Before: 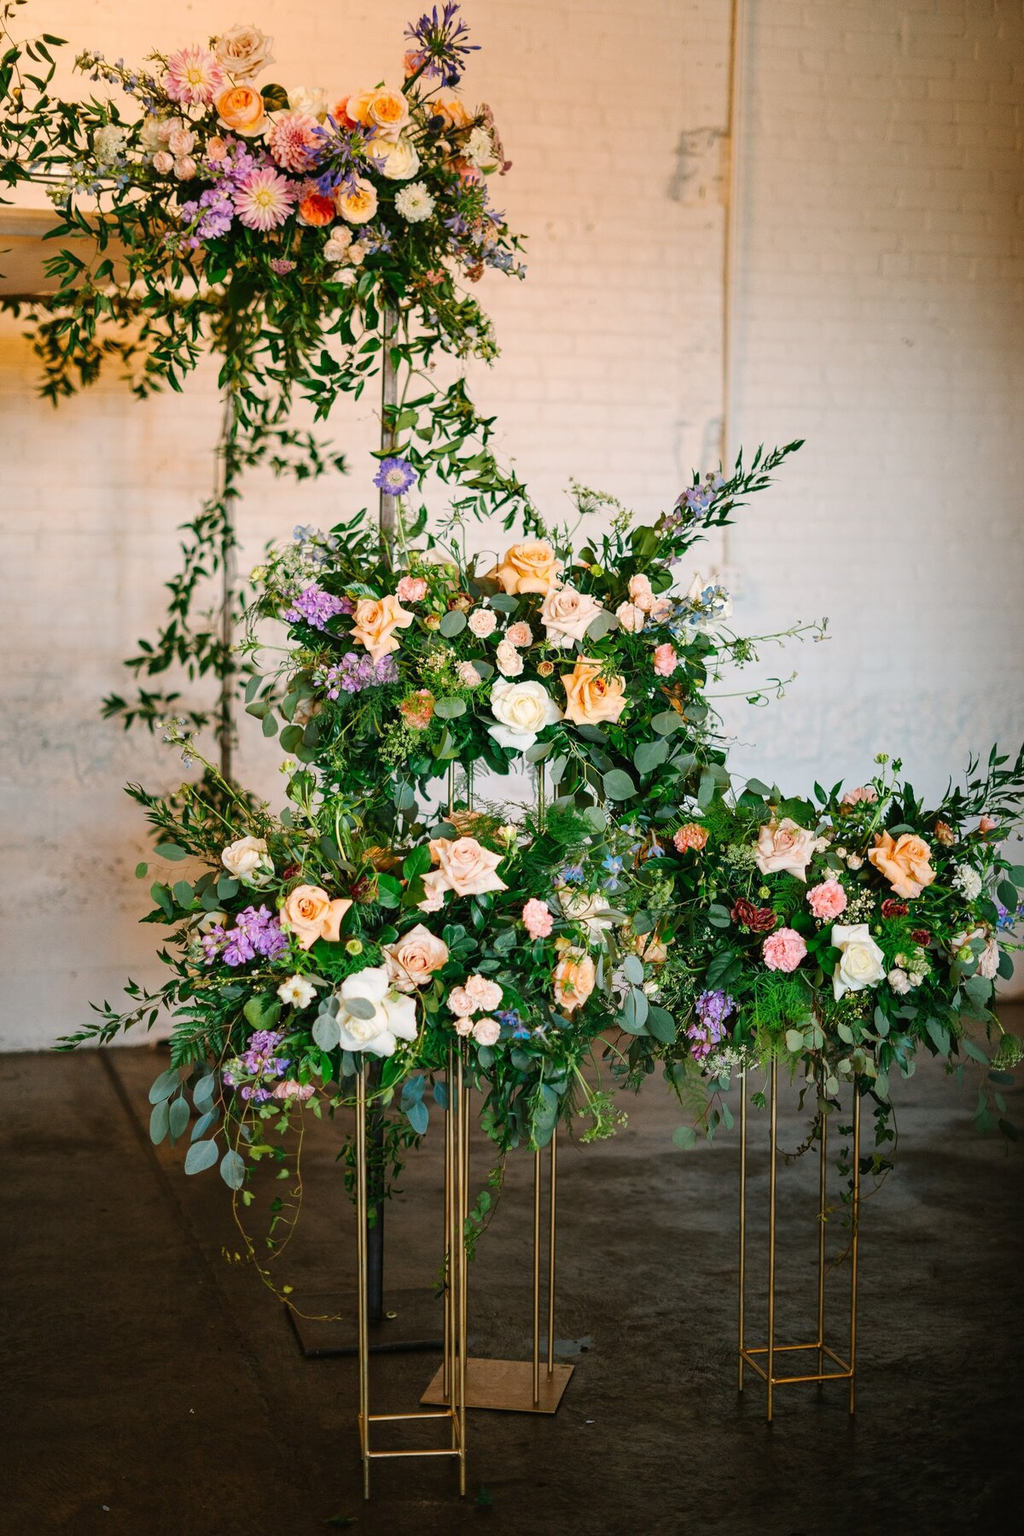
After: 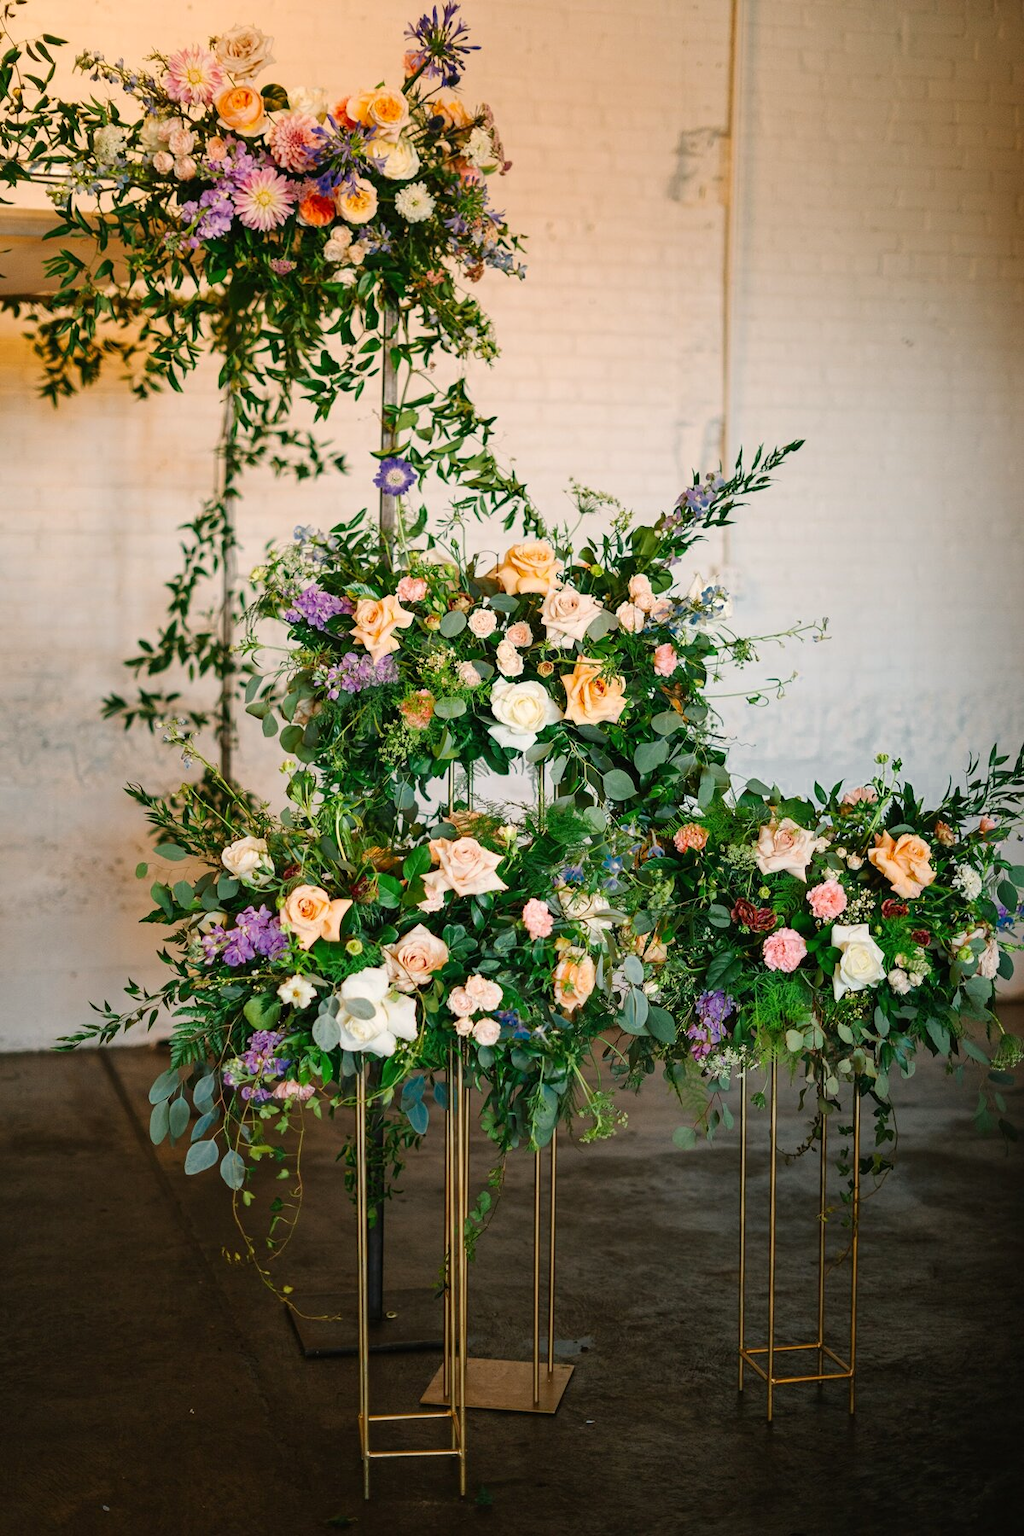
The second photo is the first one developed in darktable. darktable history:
color correction: highlights b* 3.02
color zones: curves: ch0 [(0, 0.497) (0.143, 0.5) (0.286, 0.5) (0.429, 0.483) (0.571, 0.116) (0.714, -0.006) (0.857, 0.28) (1, 0.497)]
